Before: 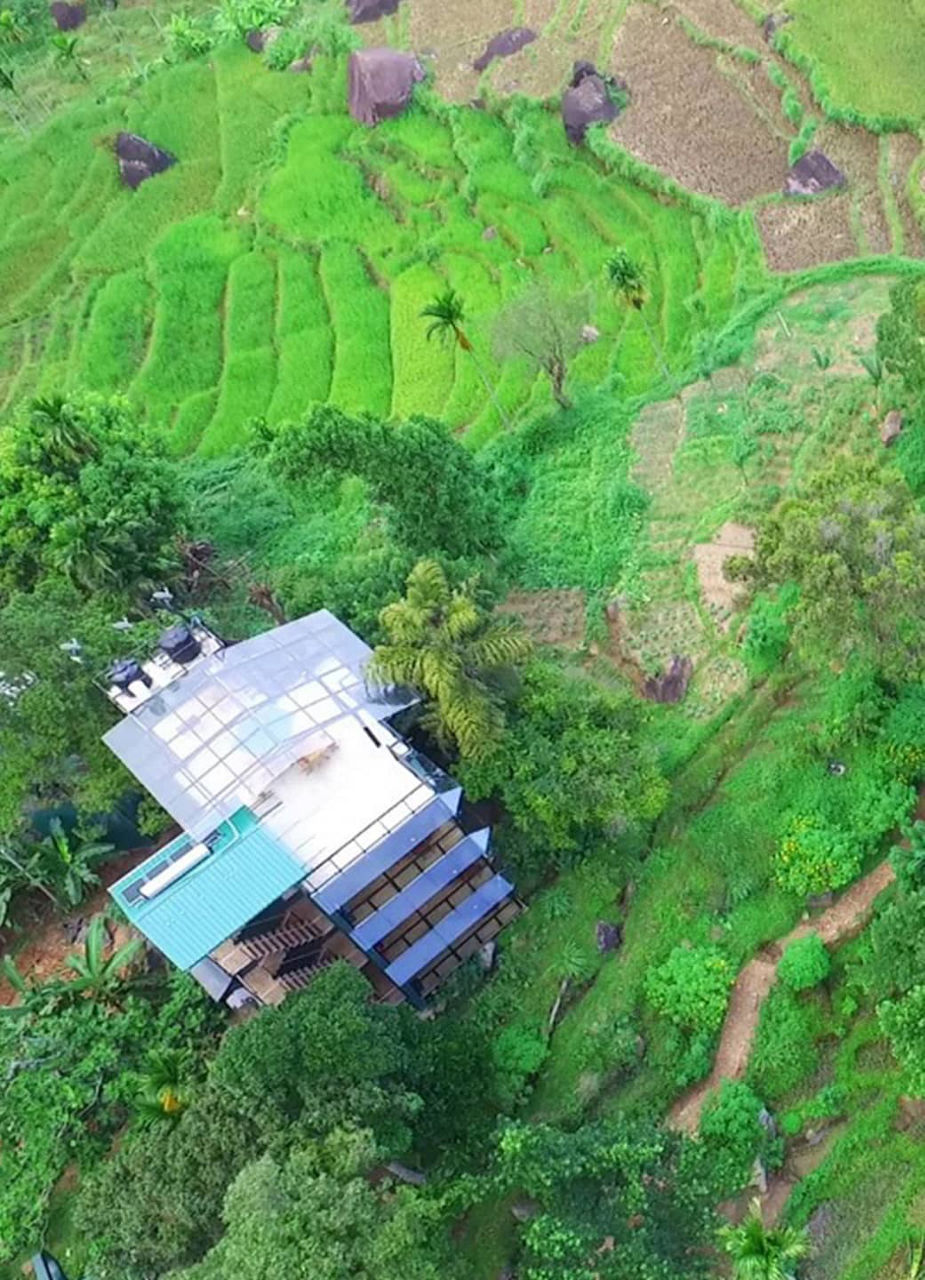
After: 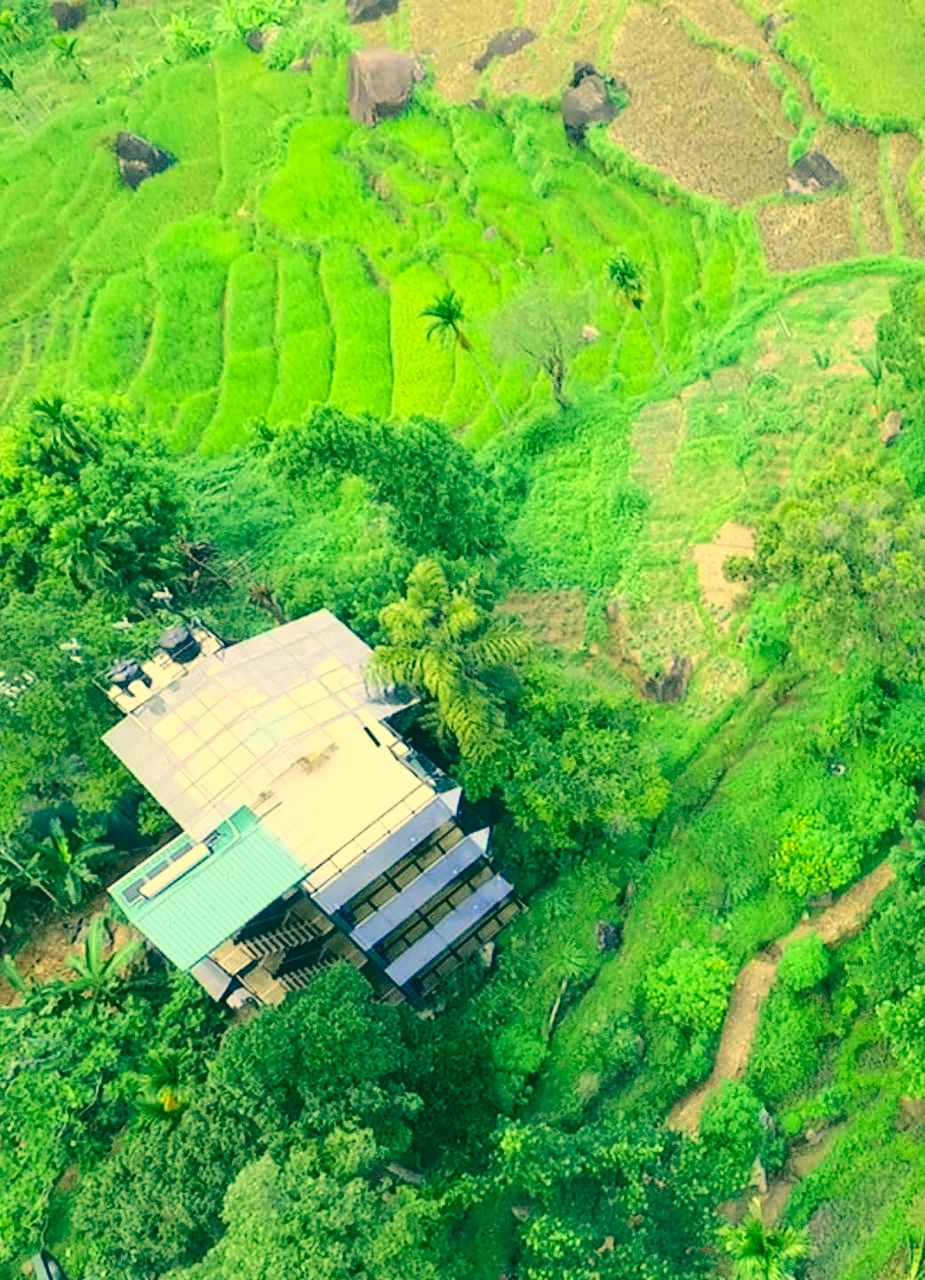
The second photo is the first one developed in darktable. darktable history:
color correction: highlights a* 1.96, highlights b* 34.19, shadows a* -35.96, shadows b* -5.75
tone curve: curves: ch0 [(0, 0.023) (0.1, 0.084) (0.184, 0.168) (0.45, 0.54) (0.57, 0.683) (0.722, 0.825) (0.877, 0.948) (1, 1)]; ch1 [(0, 0) (0.414, 0.395) (0.453, 0.437) (0.502, 0.509) (0.521, 0.519) (0.573, 0.568) (0.618, 0.61) (0.654, 0.642) (1, 1)]; ch2 [(0, 0) (0.421, 0.43) (0.45, 0.463) (0.492, 0.504) (0.511, 0.519) (0.557, 0.557) (0.602, 0.605) (1, 1)], color space Lab, independent channels, preserve colors none
color balance rgb: perceptual saturation grading › global saturation -12.433%, global vibrance 20%
